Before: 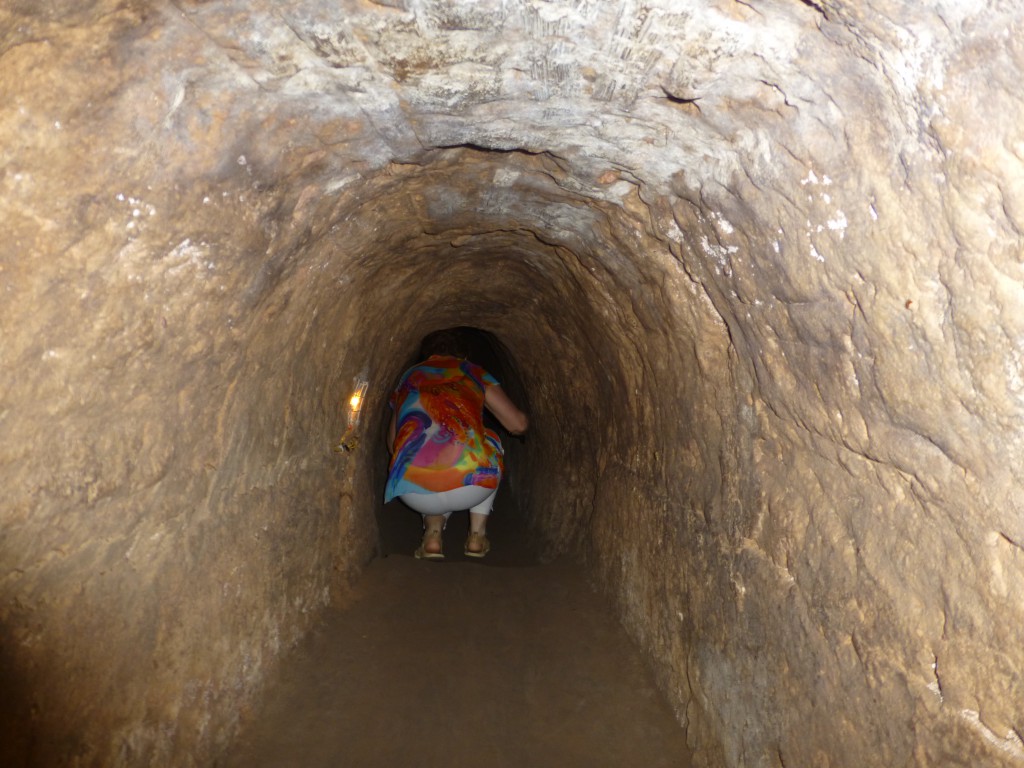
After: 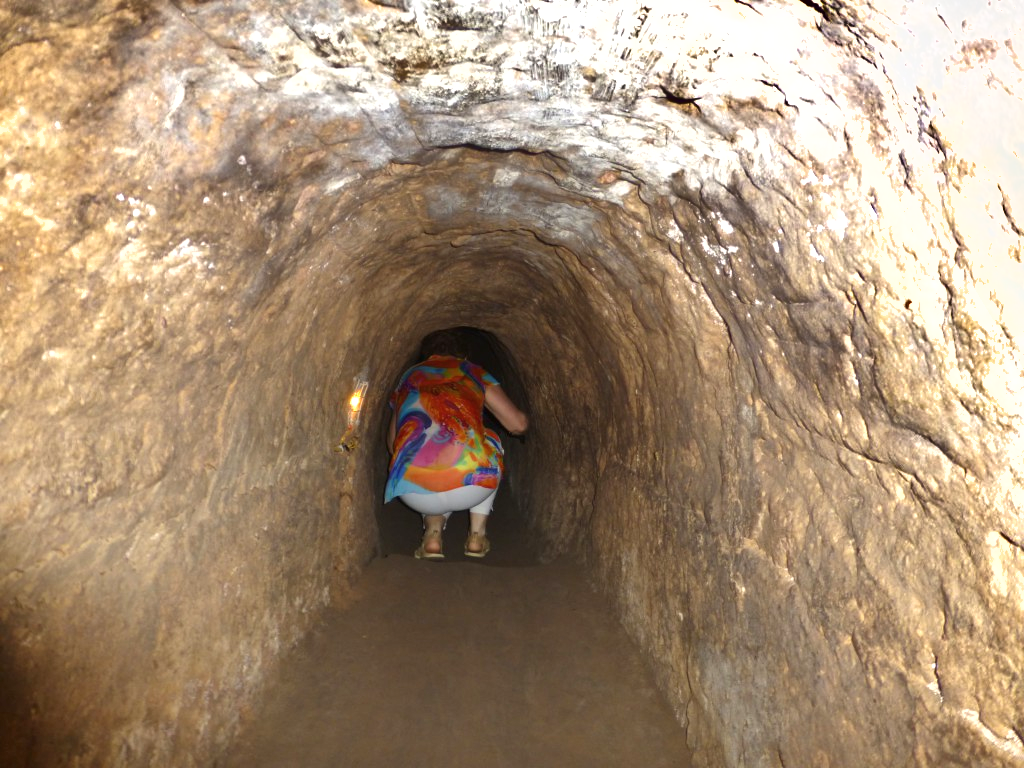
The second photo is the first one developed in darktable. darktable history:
shadows and highlights: radius 100.25, shadows 50.74, highlights -65, soften with gaussian
exposure: black level correction 0, exposure 0.695 EV, compensate highlight preservation false
